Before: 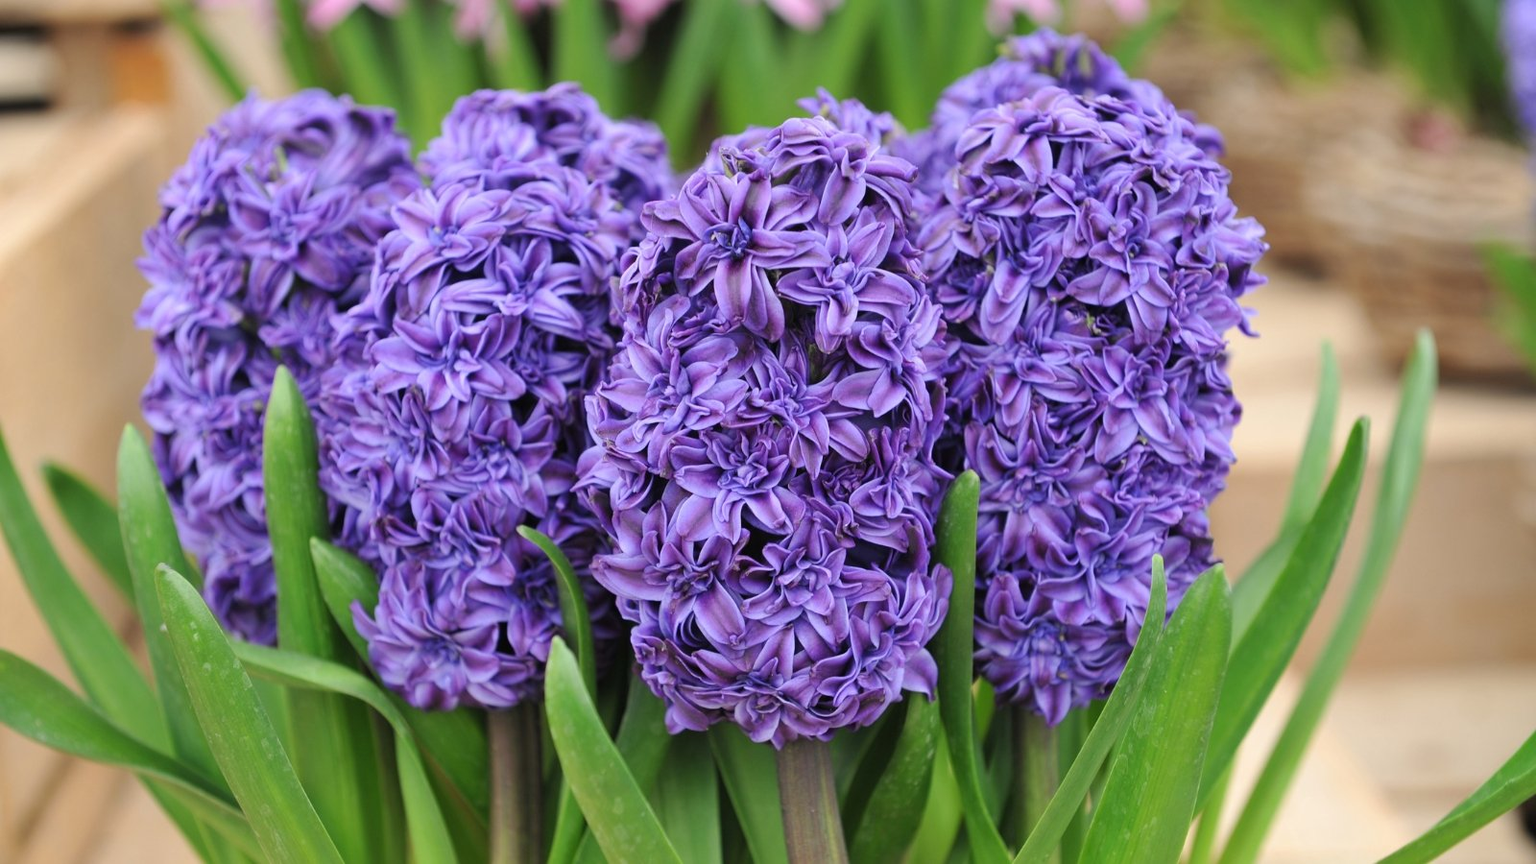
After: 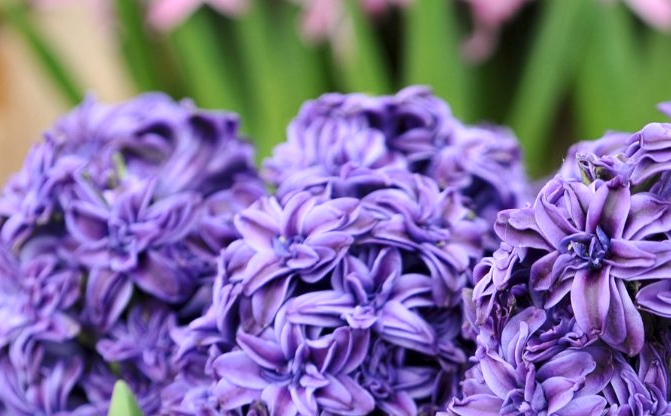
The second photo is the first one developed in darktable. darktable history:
local contrast: mode bilateral grid, contrast 25, coarseness 60, detail 151%, midtone range 0.2
crop and rotate: left 10.817%, top 0.062%, right 47.194%, bottom 53.626%
